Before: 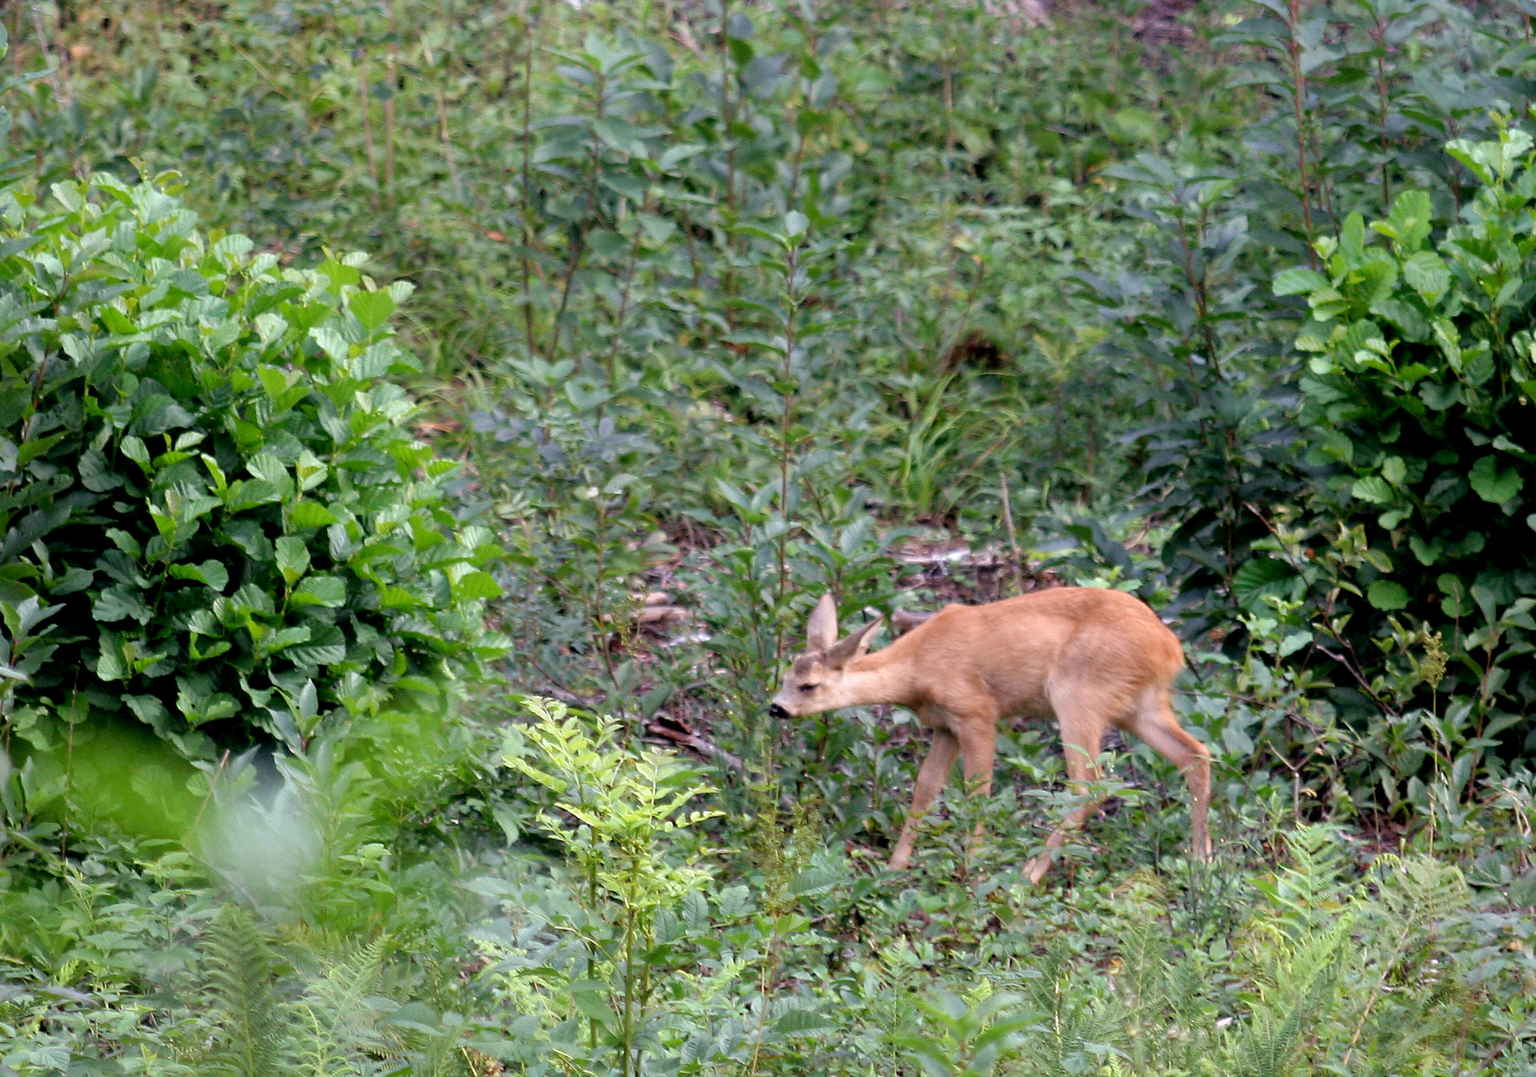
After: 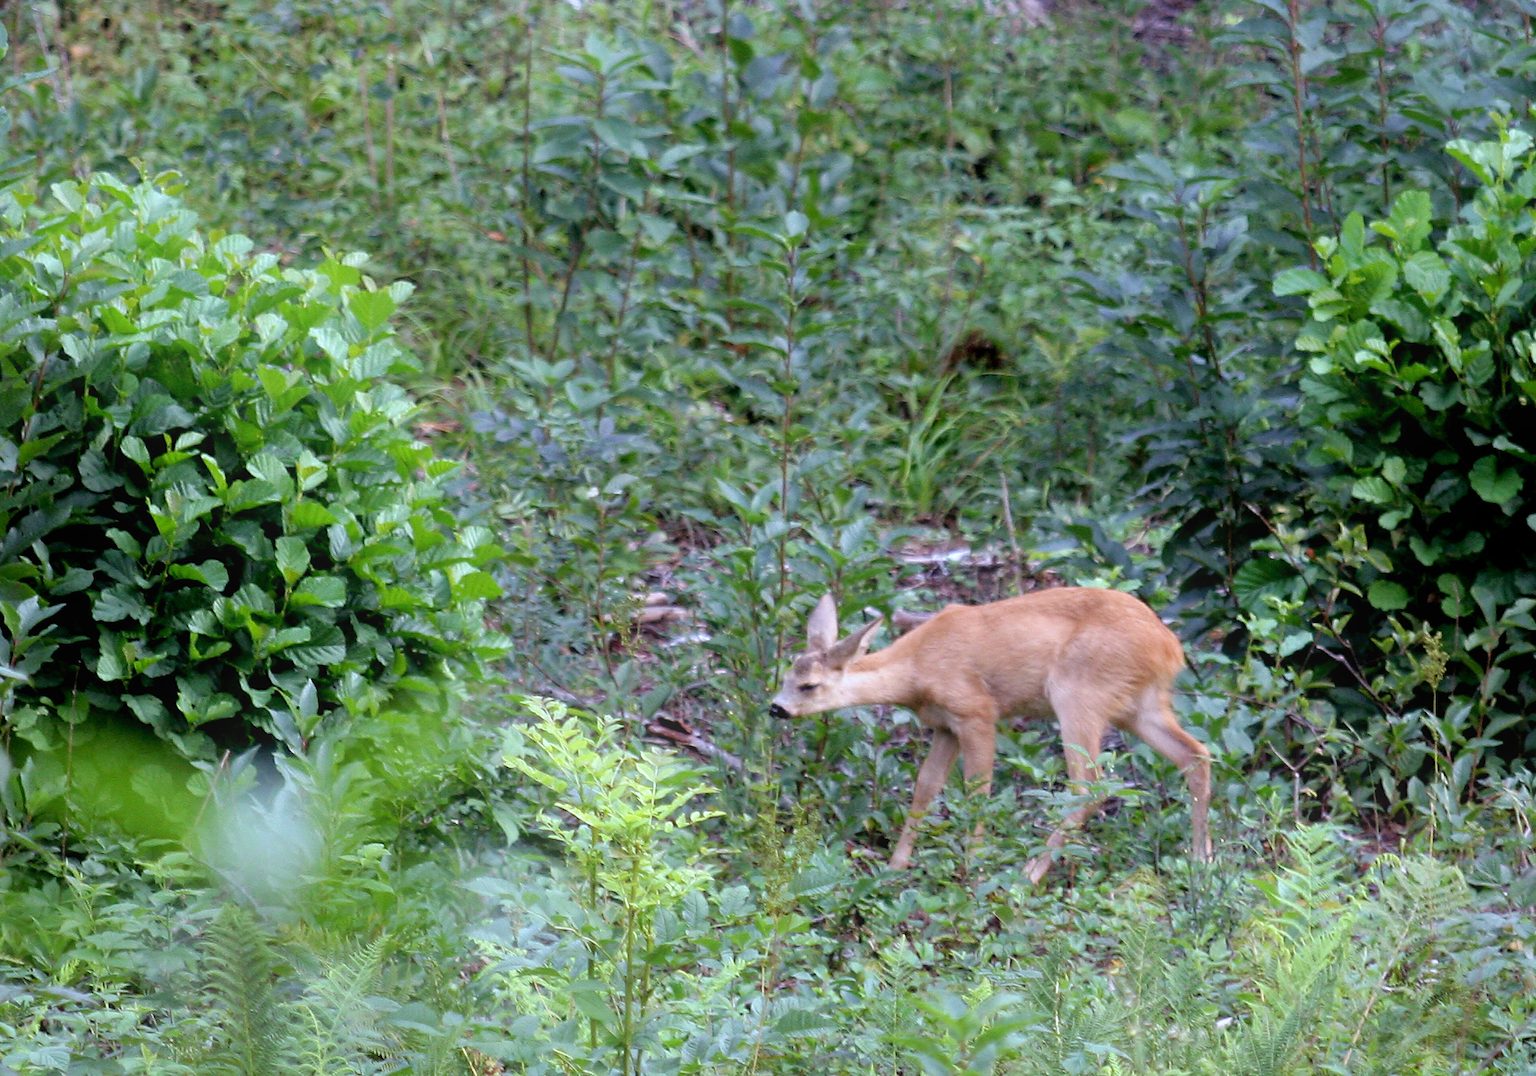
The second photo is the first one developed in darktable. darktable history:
white balance: red 0.924, blue 1.095
bloom: threshold 82.5%, strength 16.25%
